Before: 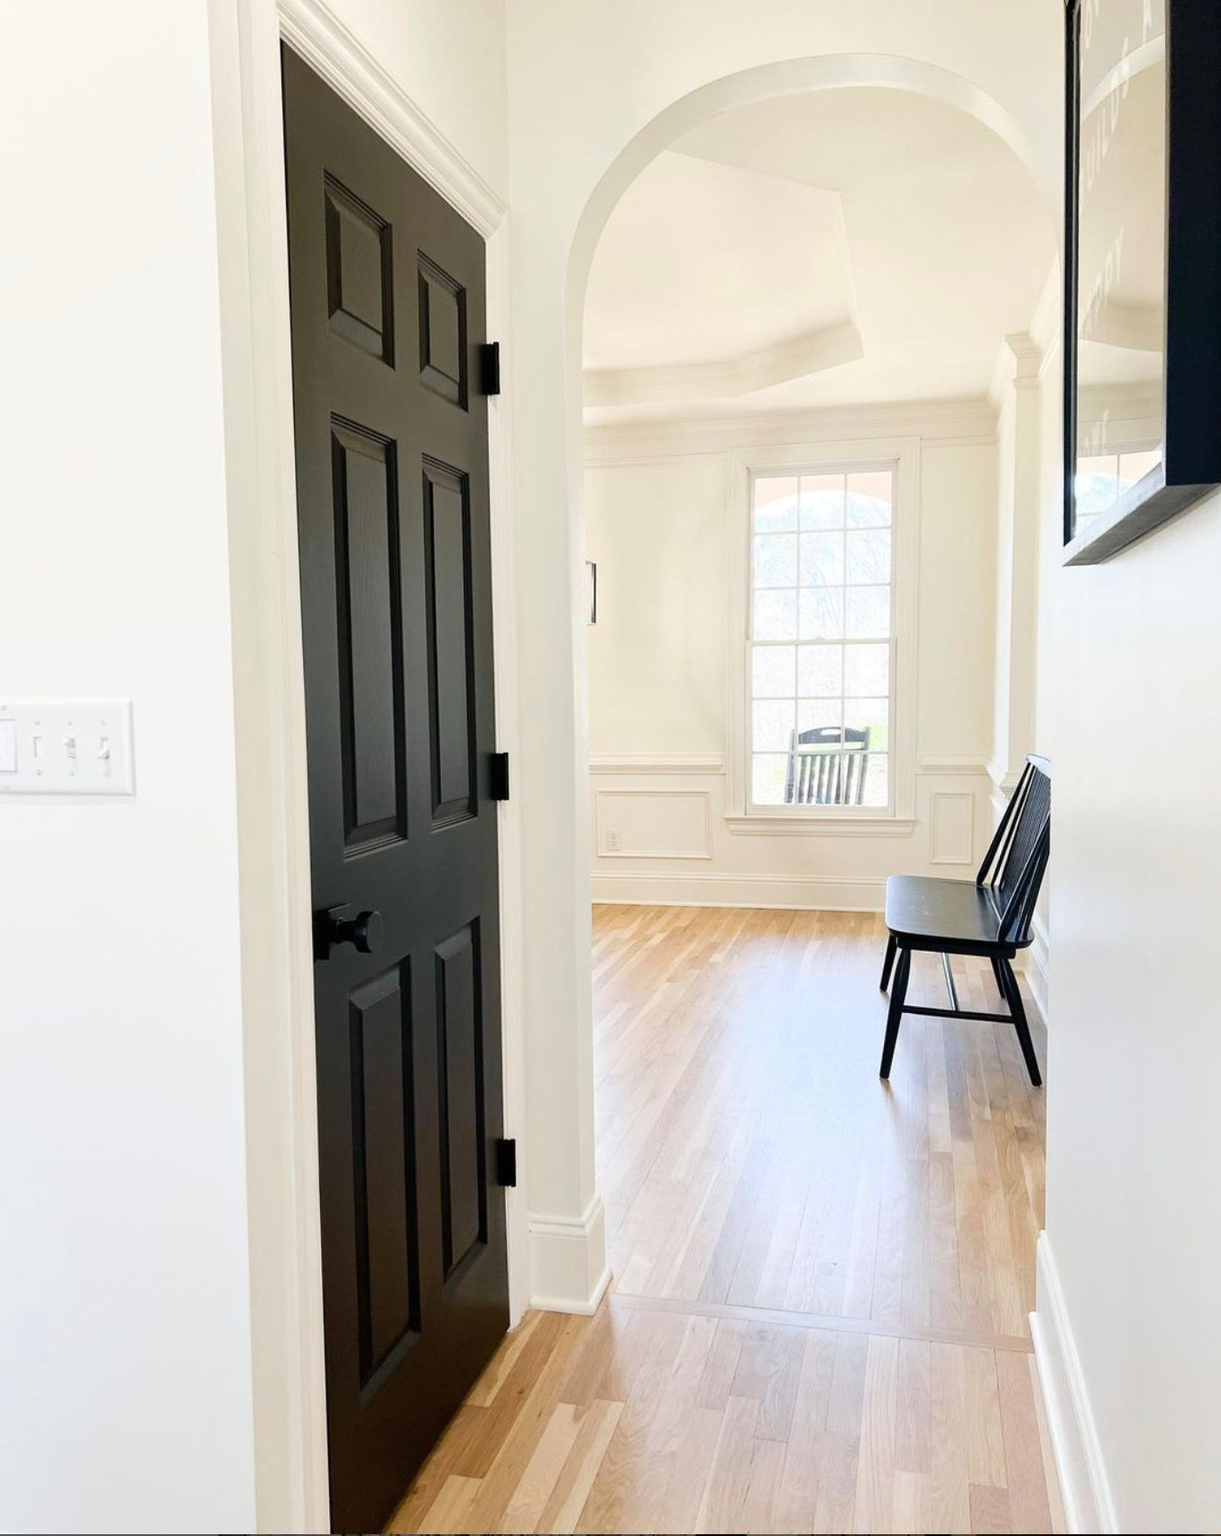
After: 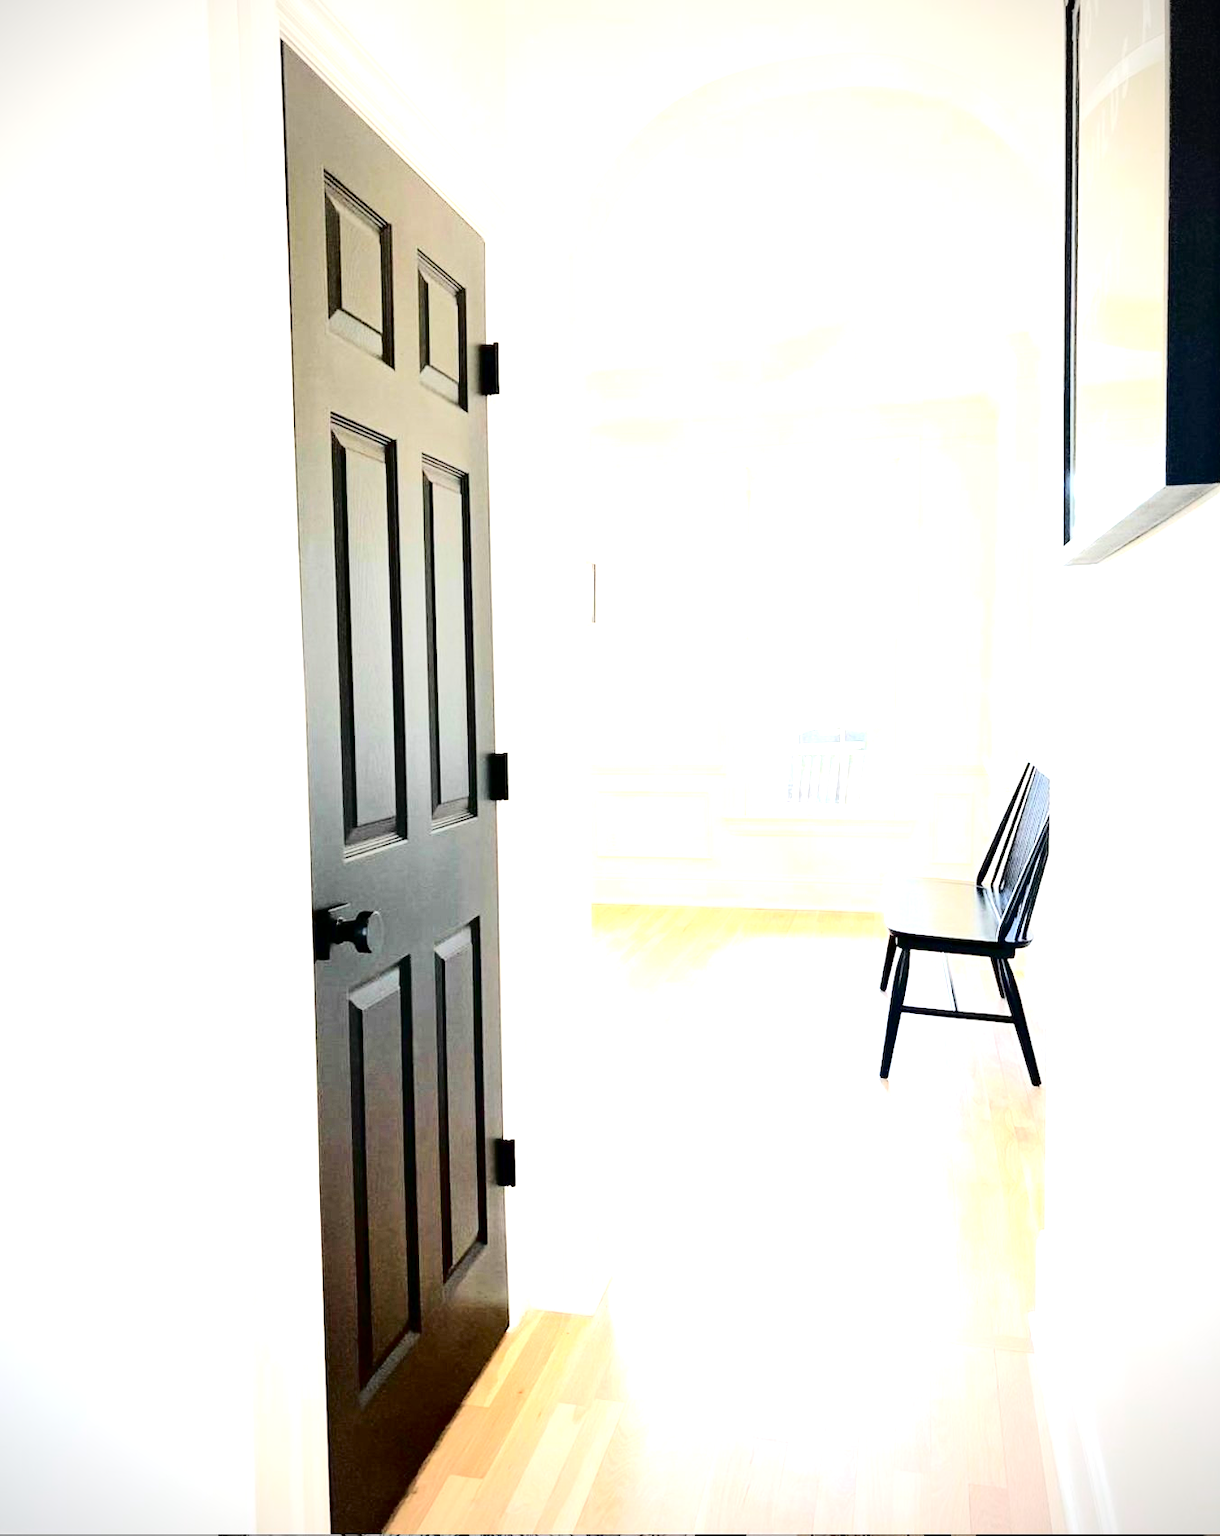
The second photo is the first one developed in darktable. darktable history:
exposure: black level correction 0.001, exposure 1.646 EV, compensate exposure bias true, compensate highlight preservation false
vignetting: on, module defaults
tone curve: curves: ch0 [(0, 0) (0.003, 0.001) (0.011, 0.004) (0.025, 0.008) (0.044, 0.015) (0.069, 0.022) (0.1, 0.031) (0.136, 0.052) (0.177, 0.101) (0.224, 0.181) (0.277, 0.289) (0.335, 0.418) (0.399, 0.541) (0.468, 0.65) (0.543, 0.739) (0.623, 0.817) (0.709, 0.882) (0.801, 0.919) (0.898, 0.958) (1, 1)], color space Lab, independent channels, preserve colors none
